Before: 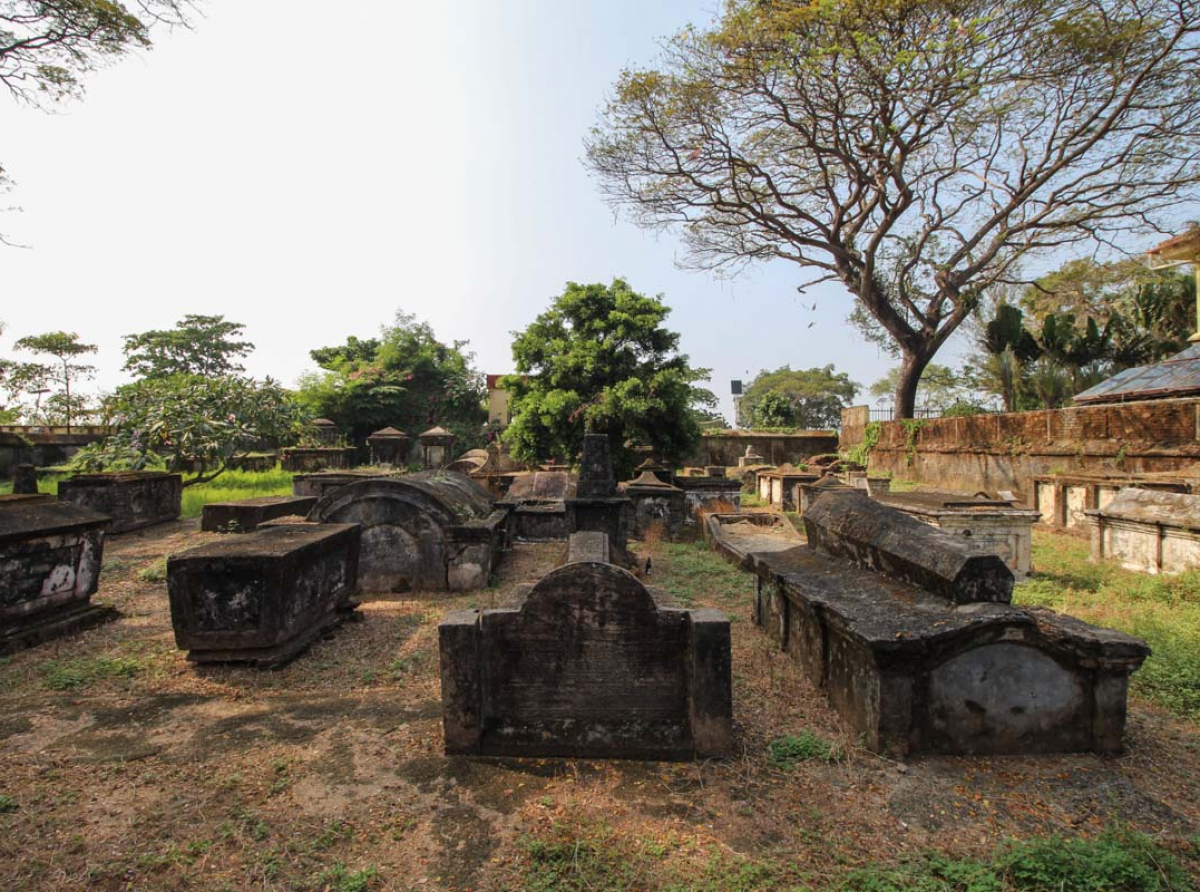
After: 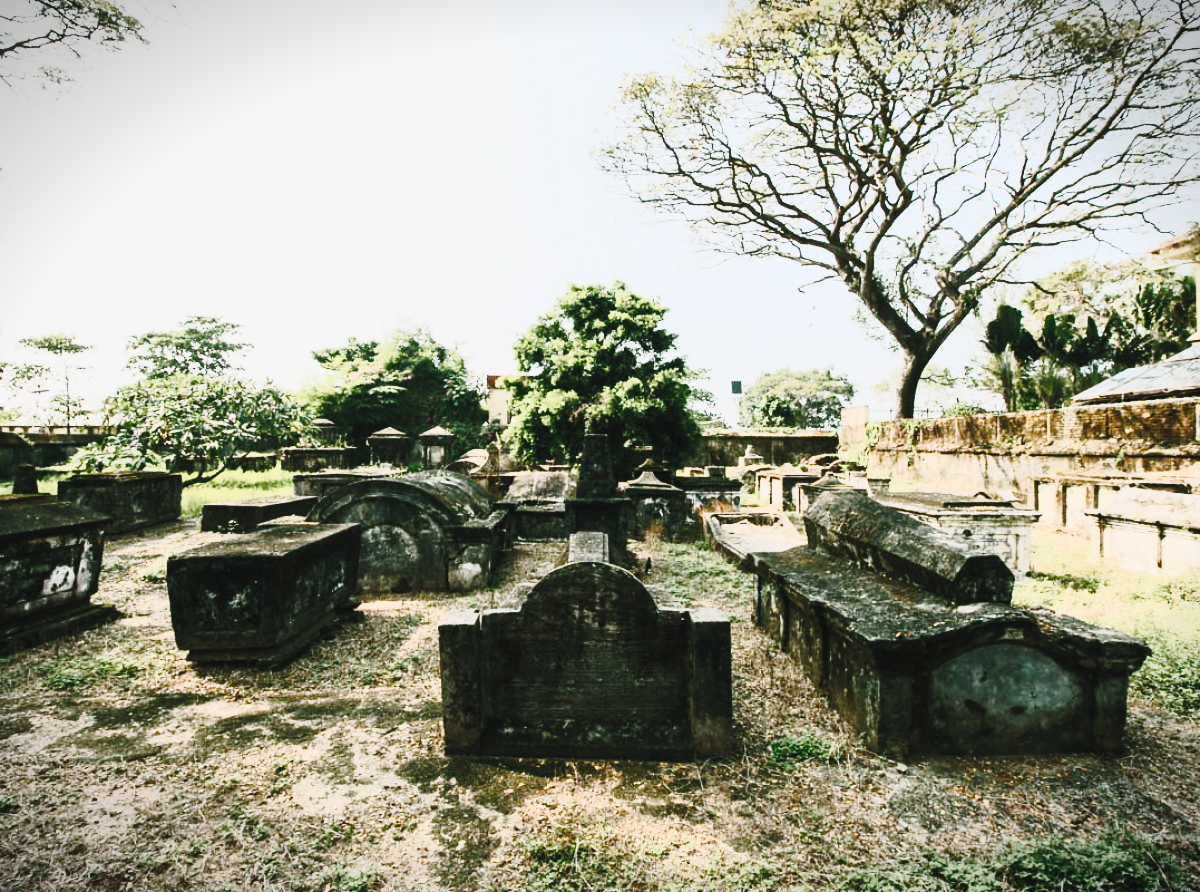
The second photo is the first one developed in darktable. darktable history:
color balance rgb: shadows lift › chroma 11.921%, shadows lift › hue 130.71°, perceptual saturation grading › global saturation 20.866%, perceptual saturation grading › highlights -19.771%, perceptual saturation grading › shadows 29.287%, perceptual brilliance grading › highlights 17.052%, perceptual brilliance grading › mid-tones 31.747%, perceptual brilliance grading › shadows -30.55%
tone curve: curves: ch0 [(0, 0.011) (0.104, 0.085) (0.236, 0.234) (0.398, 0.507) (0.498, 0.621) (0.65, 0.757) (0.835, 0.883) (1, 0.961)]; ch1 [(0, 0) (0.353, 0.344) (0.43, 0.401) (0.479, 0.476) (0.502, 0.502) (0.54, 0.542) (0.602, 0.613) (0.638, 0.668) (0.693, 0.727) (1, 1)]; ch2 [(0, 0) (0.34, 0.314) (0.434, 0.43) (0.5, 0.506) (0.521, 0.54) (0.54, 0.56) (0.595, 0.613) (0.644, 0.729) (1, 1)], preserve colors none
contrast brightness saturation: contrast 0.577, brightness 0.567, saturation -0.346
vignetting: fall-off start 100.83%, width/height ratio 1.326
